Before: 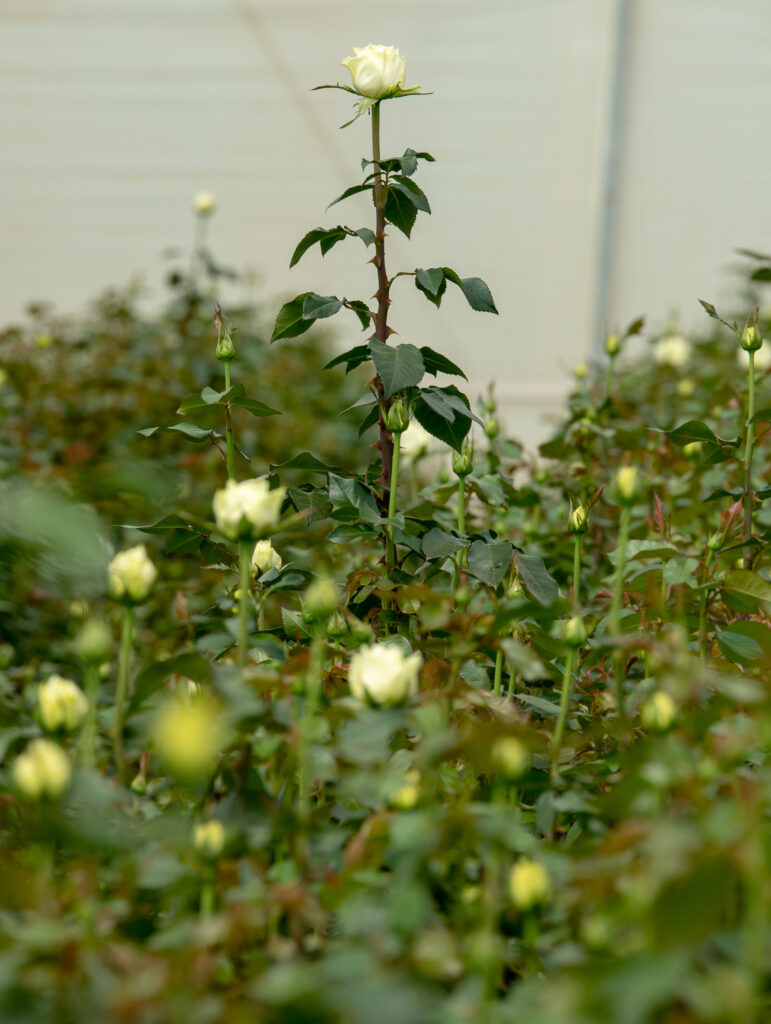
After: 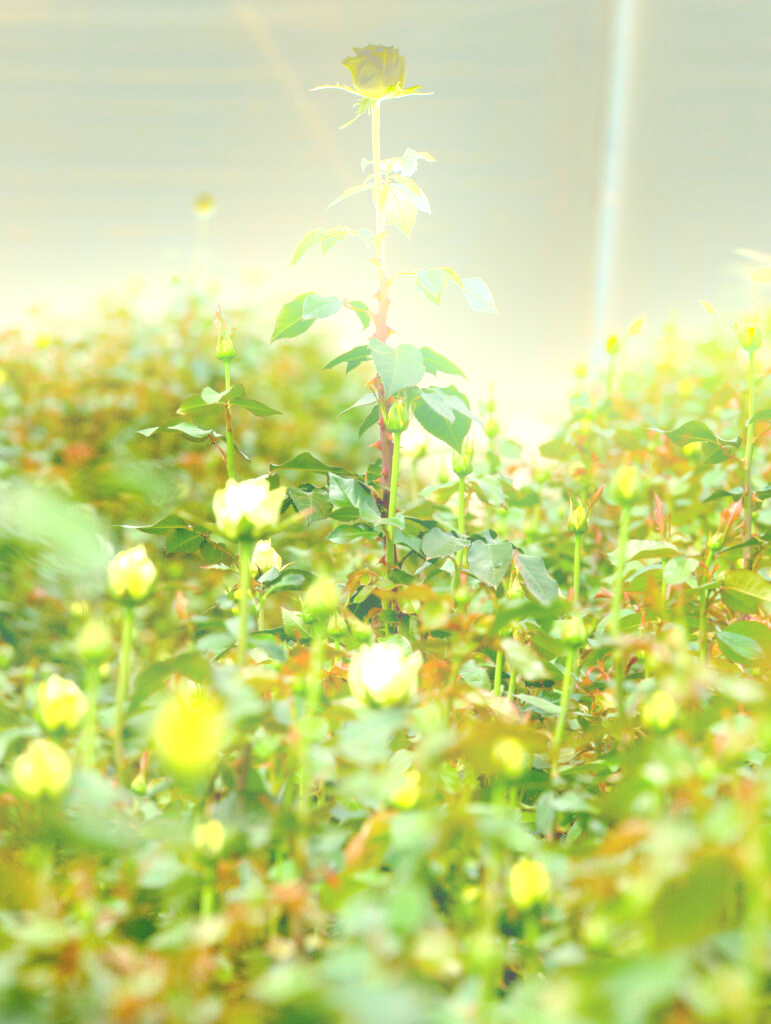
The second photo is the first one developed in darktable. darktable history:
exposure: black level correction 0.001, exposure 1.84 EV, compensate highlight preservation false
bloom: threshold 82.5%, strength 16.25%
